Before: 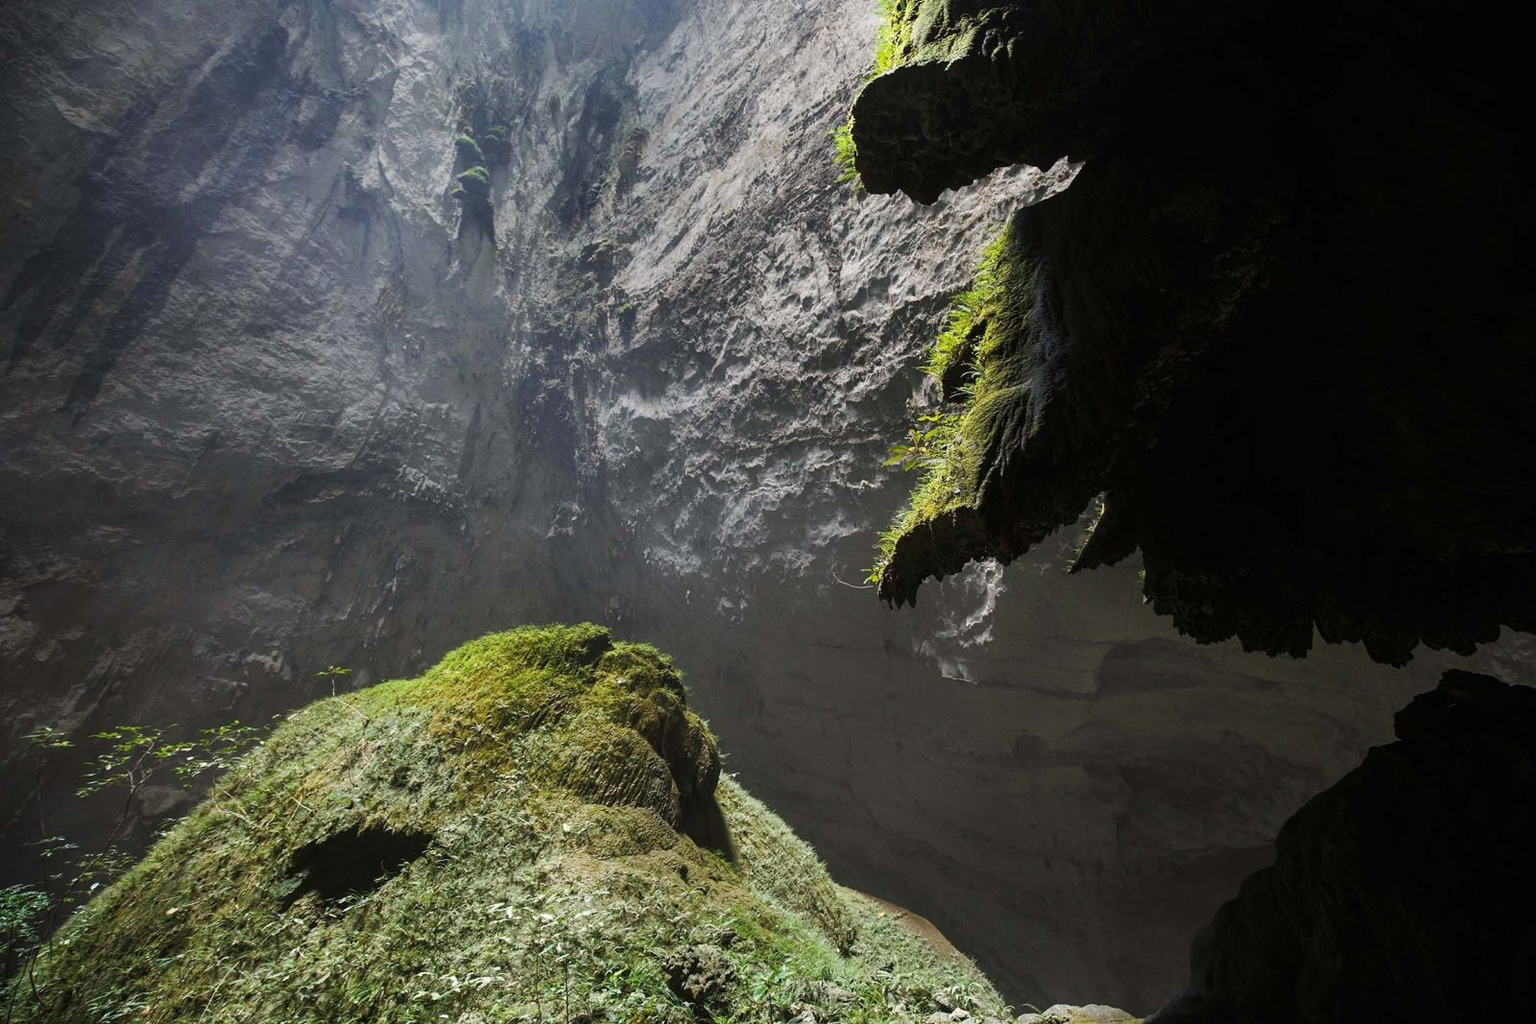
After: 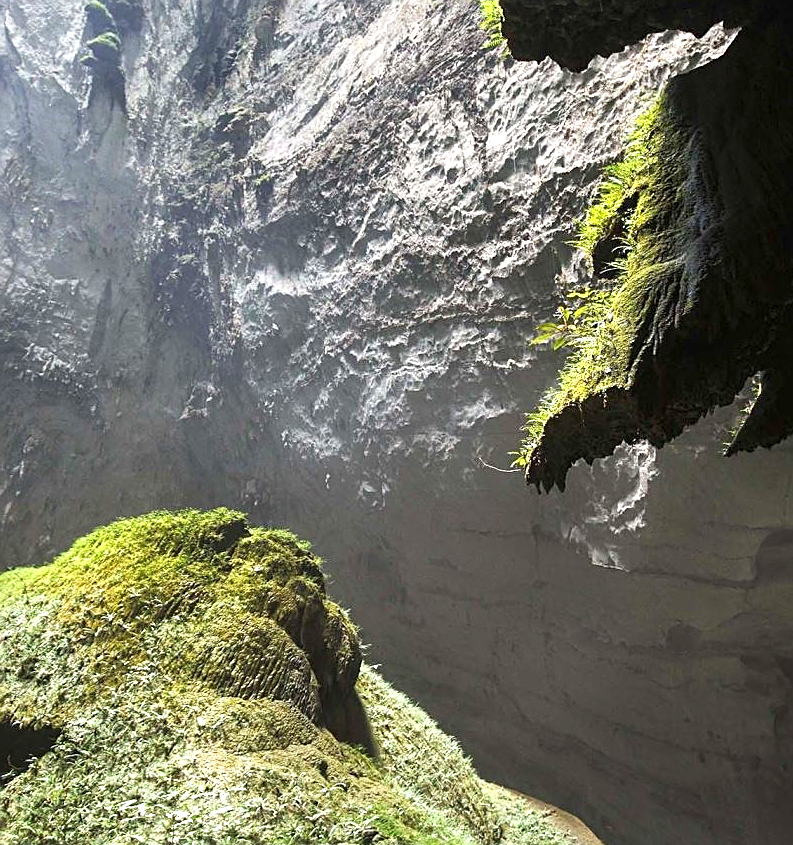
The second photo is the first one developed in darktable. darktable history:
exposure: black level correction 0, exposure 1 EV, compensate highlight preservation false
sharpen: on, module defaults
crop and rotate: angle 0.017°, left 24.304%, top 13.234%, right 26.109%, bottom 7.49%
